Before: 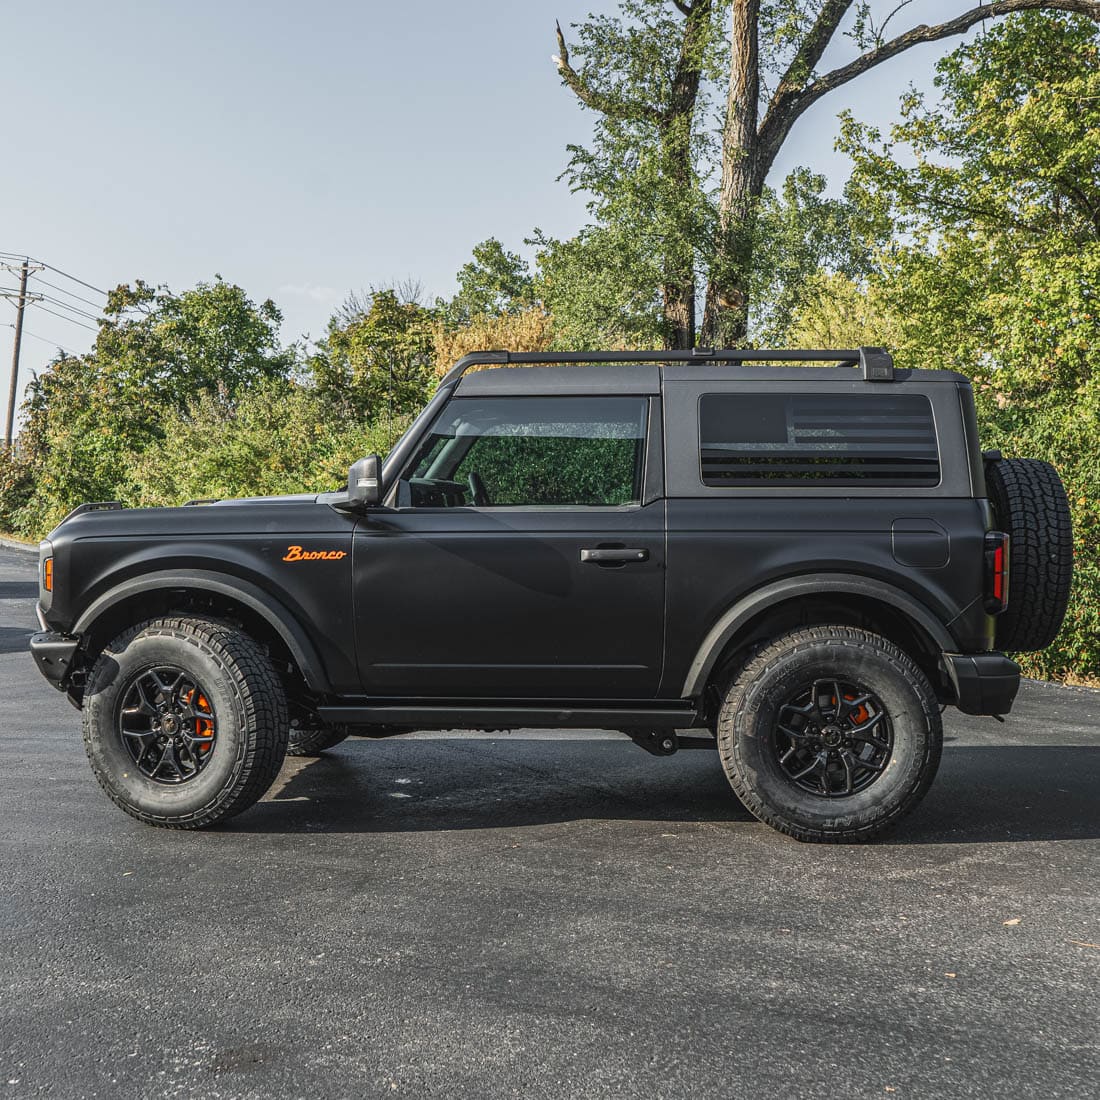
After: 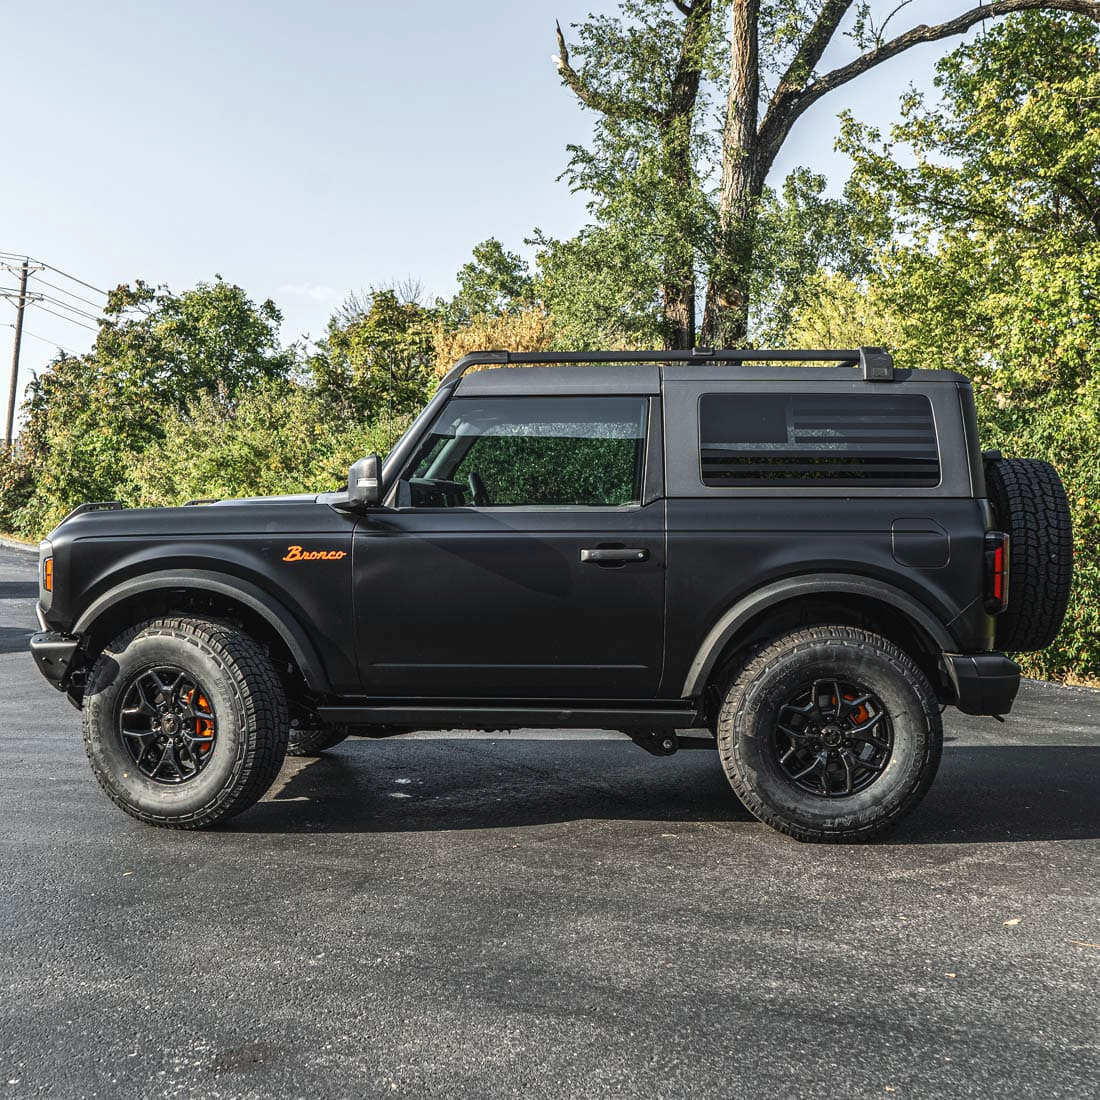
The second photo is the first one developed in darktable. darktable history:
tone equalizer: -8 EV -0.417 EV, -7 EV -0.389 EV, -6 EV -0.333 EV, -5 EV -0.222 EV, -3 EV 0.222 EV, -2 EV 0.333 EV, -1 EV 0.389 EV, +0 EV 0.417 EV, edges refinement/feathering 500, mask exposure compensation -1.57 EV, preserve details no
exposure: exposure -0.01 EV, compensate highlight preservation false
